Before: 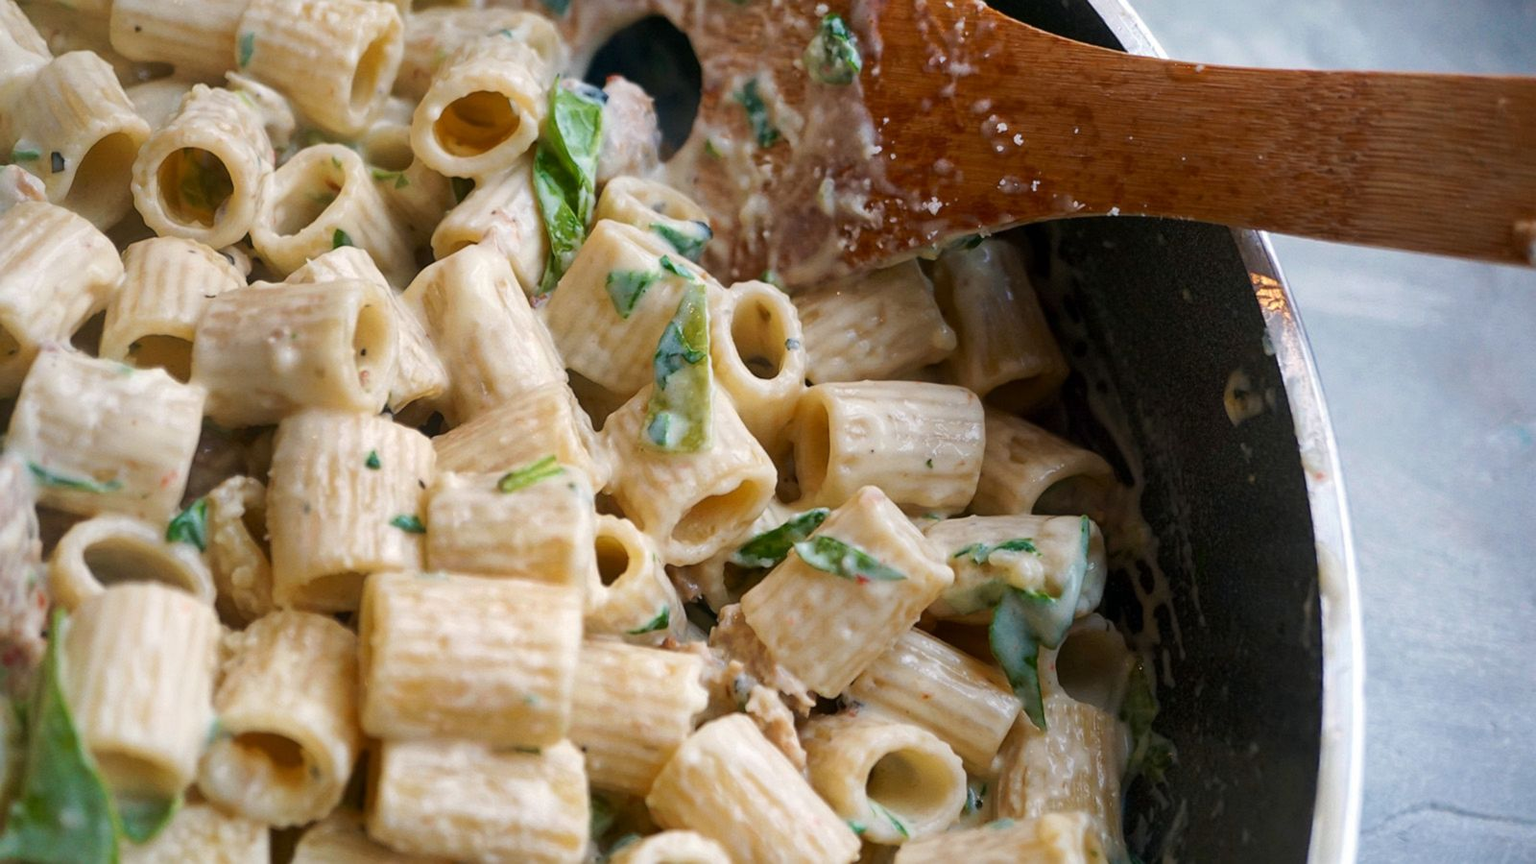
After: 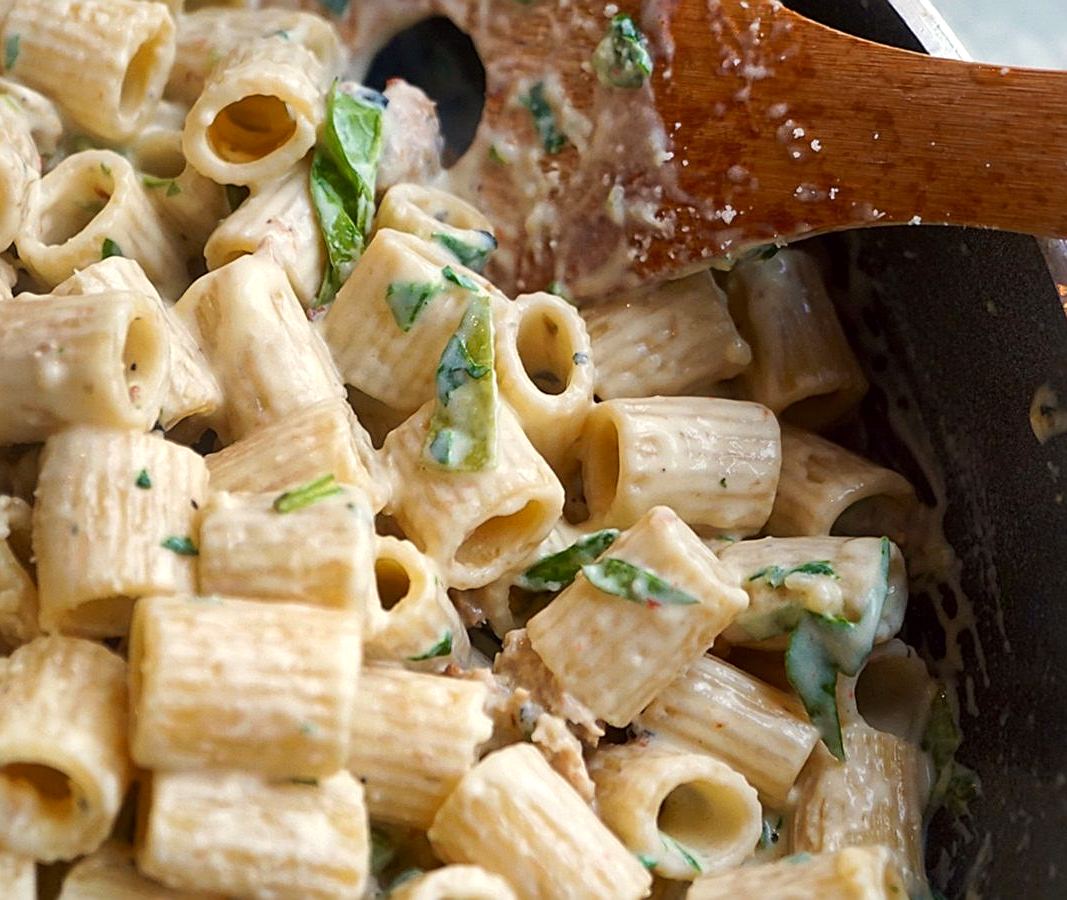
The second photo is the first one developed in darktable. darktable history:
sharpen: on, module defaults
crop and rotate: left 15.365%, right 17.912%
exposure: exposure 0.201 EV, compensate highlight preservation false
color correction: highlights a* -1.09, highlights b* 4.63, shadows a* 3.61
